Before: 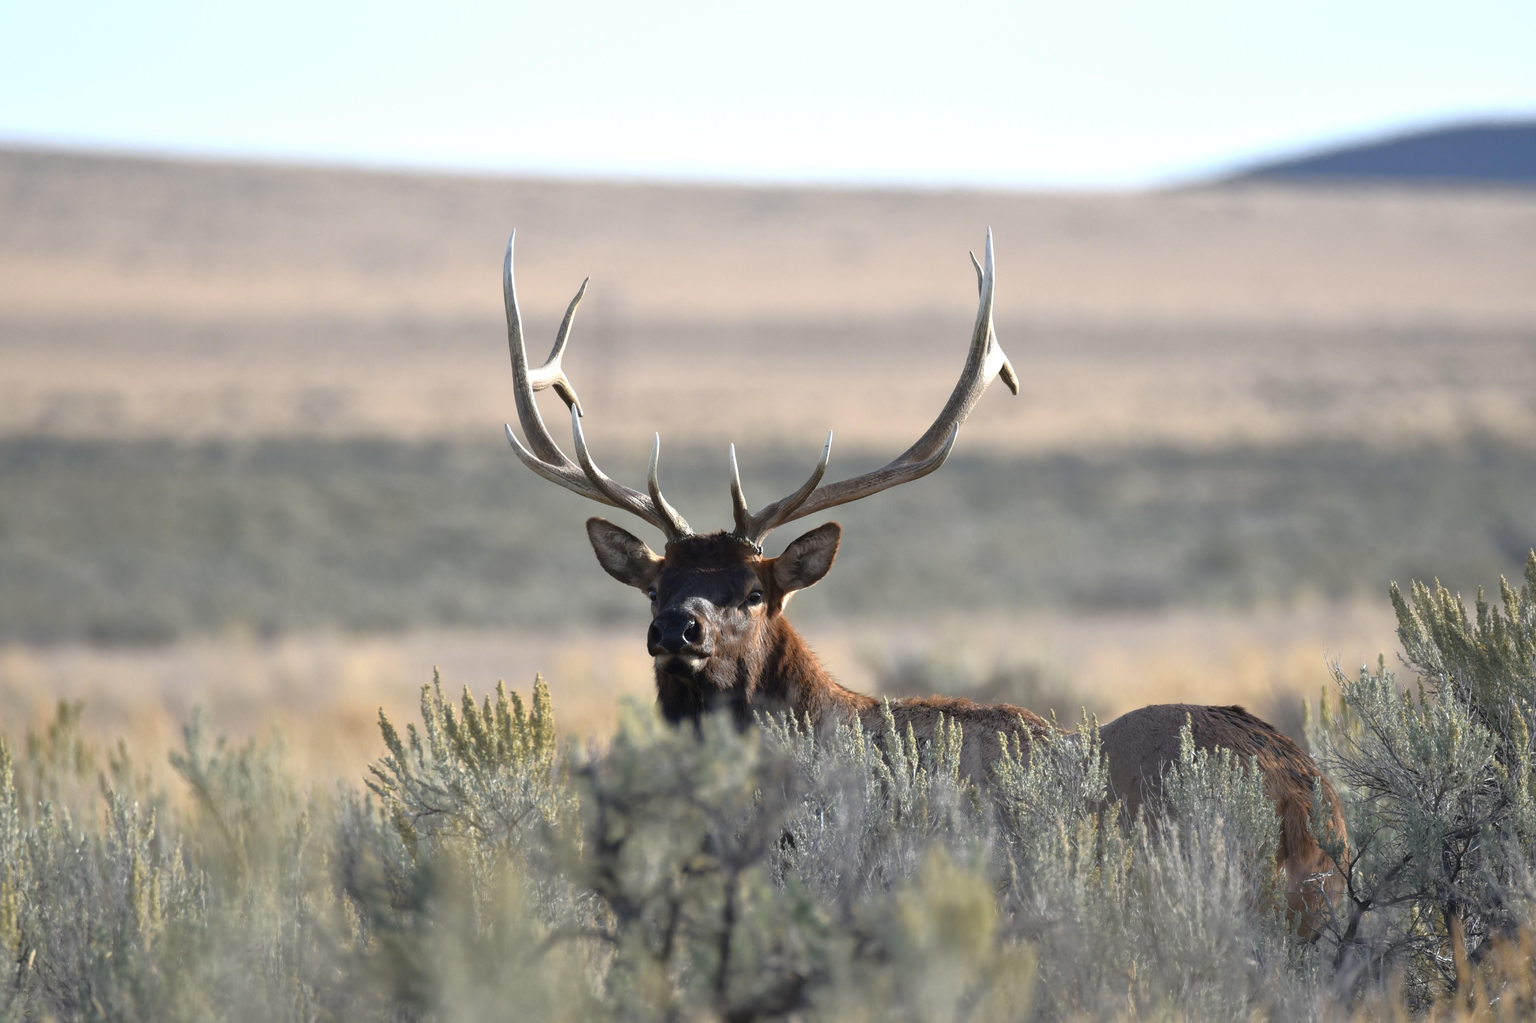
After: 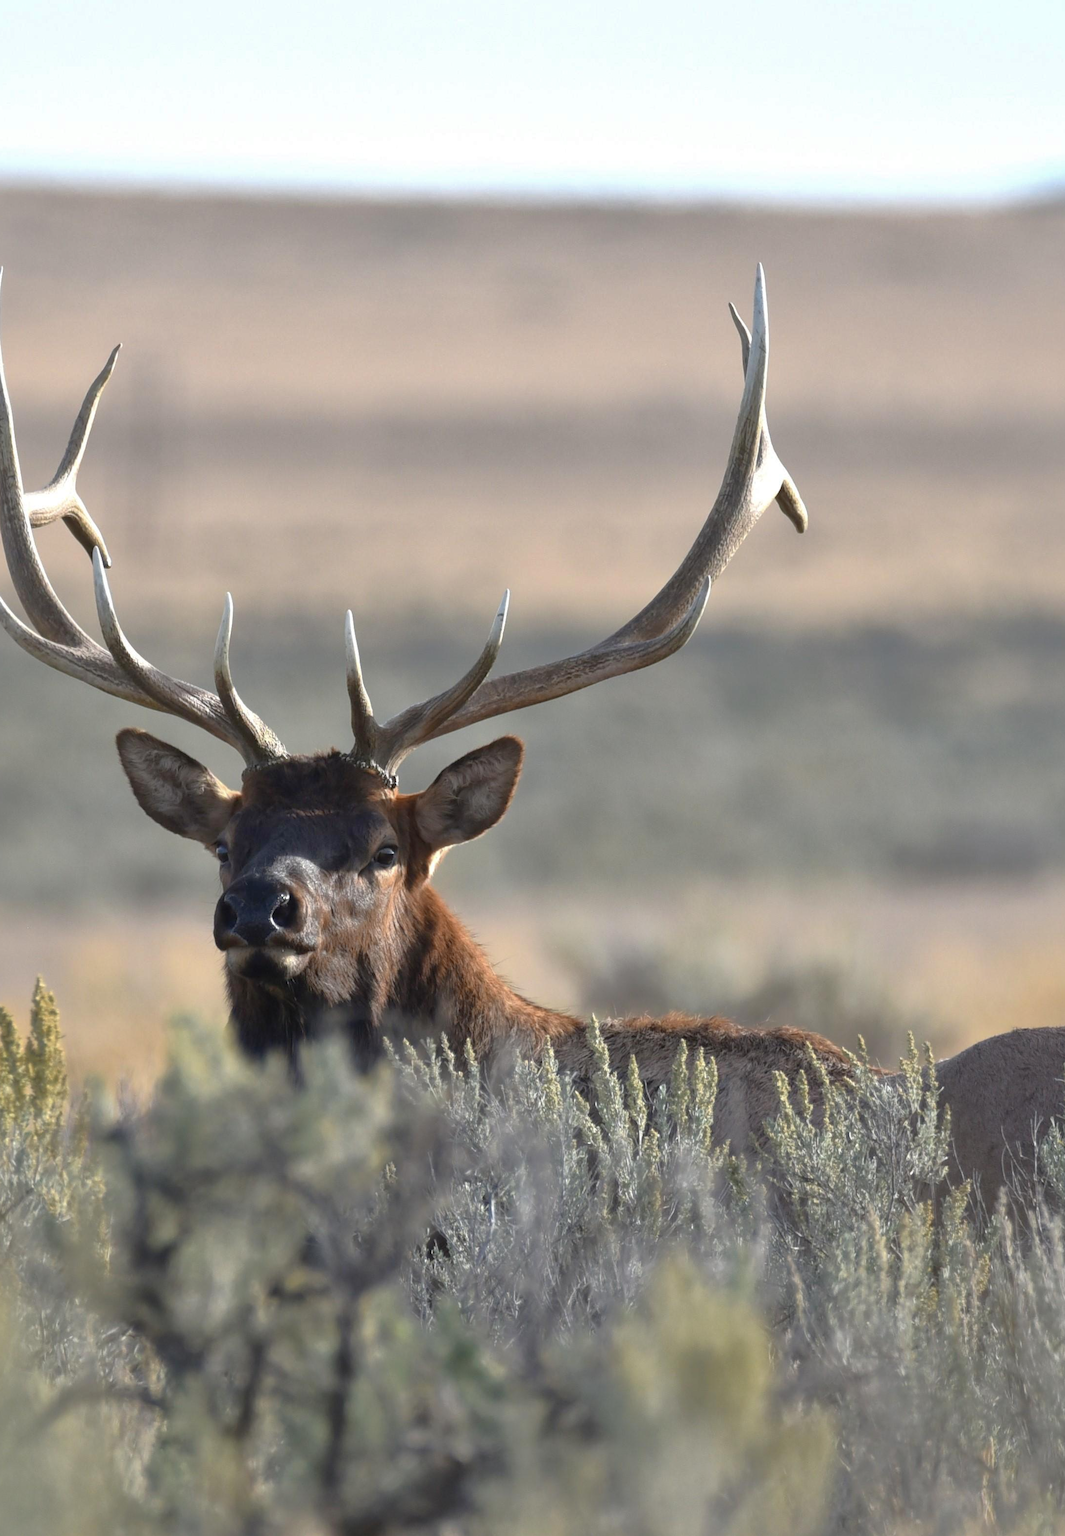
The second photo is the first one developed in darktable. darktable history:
crop: left 33.452%, top 6.025%, right 23.155%
shadows and highlights: on, module defaults
